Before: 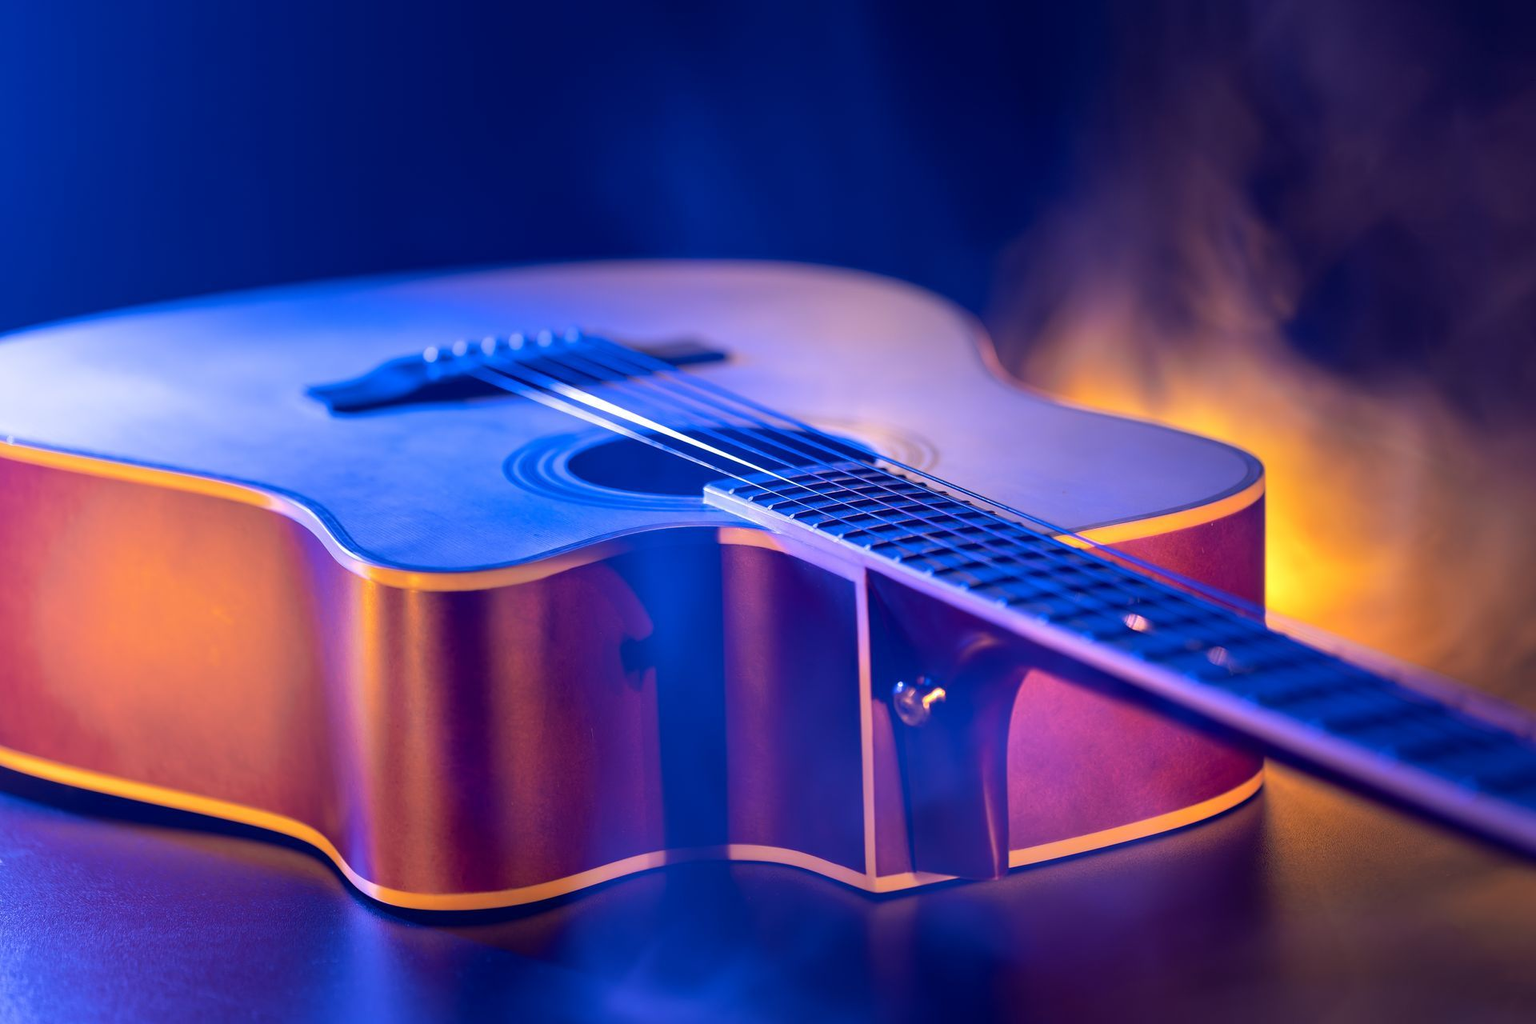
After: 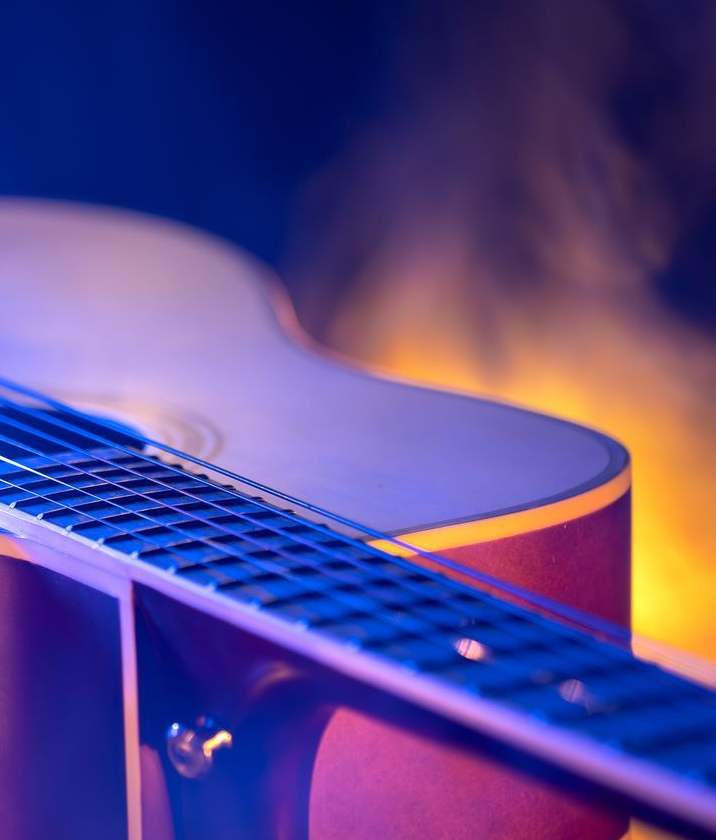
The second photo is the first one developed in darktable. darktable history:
crop and rotate: left 49.484%, top 10.145%, right 13.19%, bottom 24.168%
